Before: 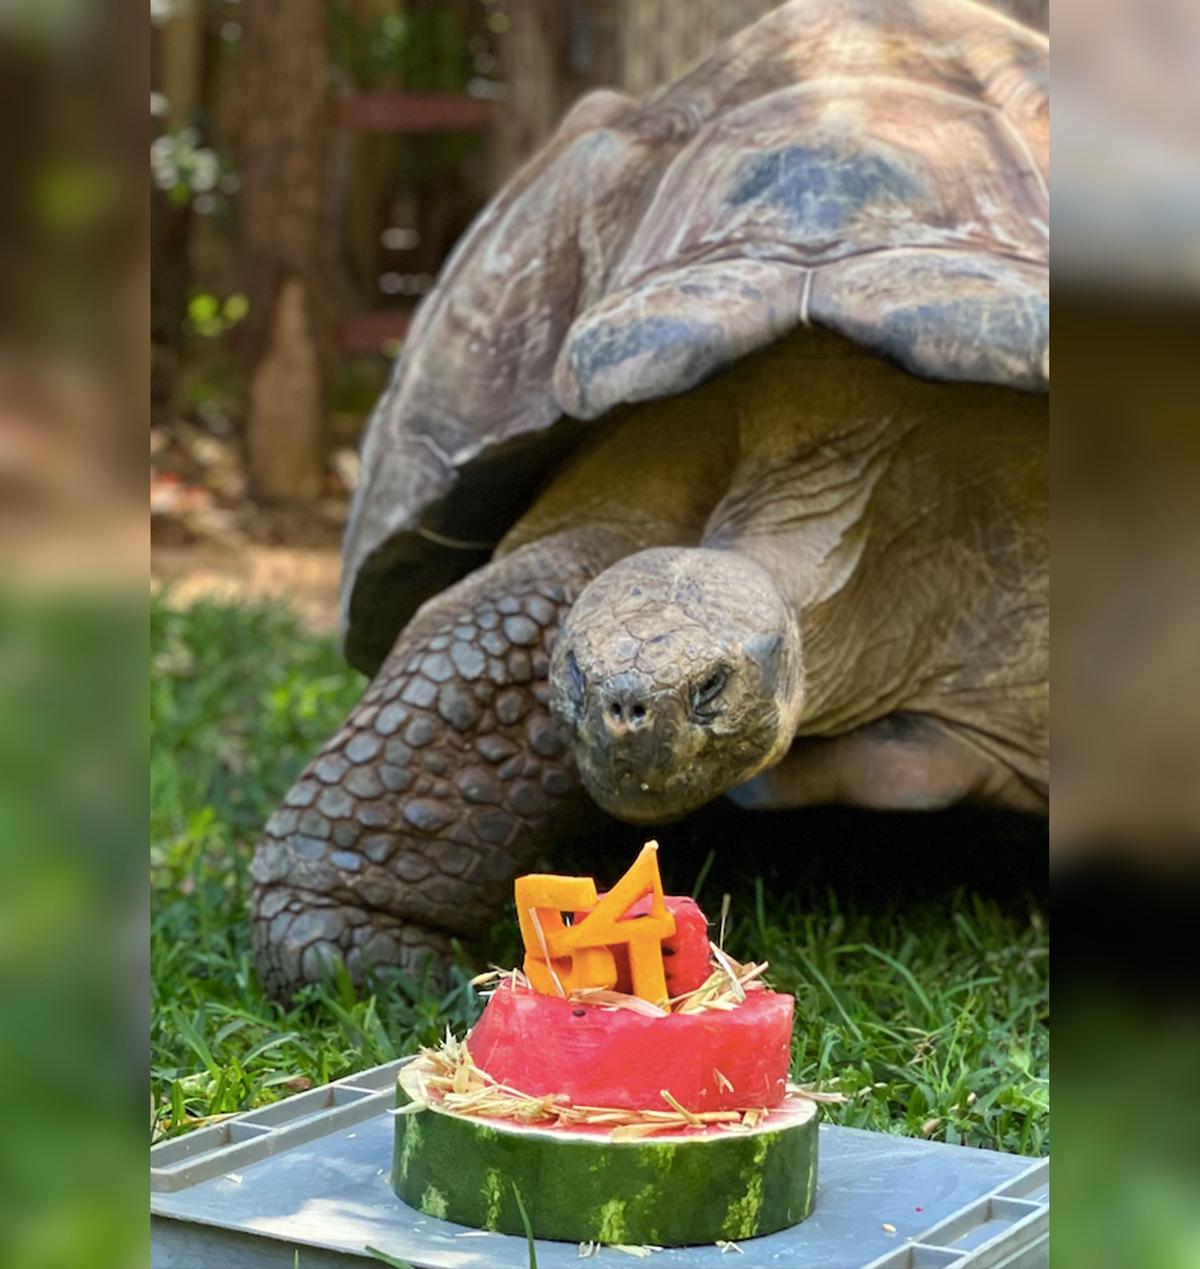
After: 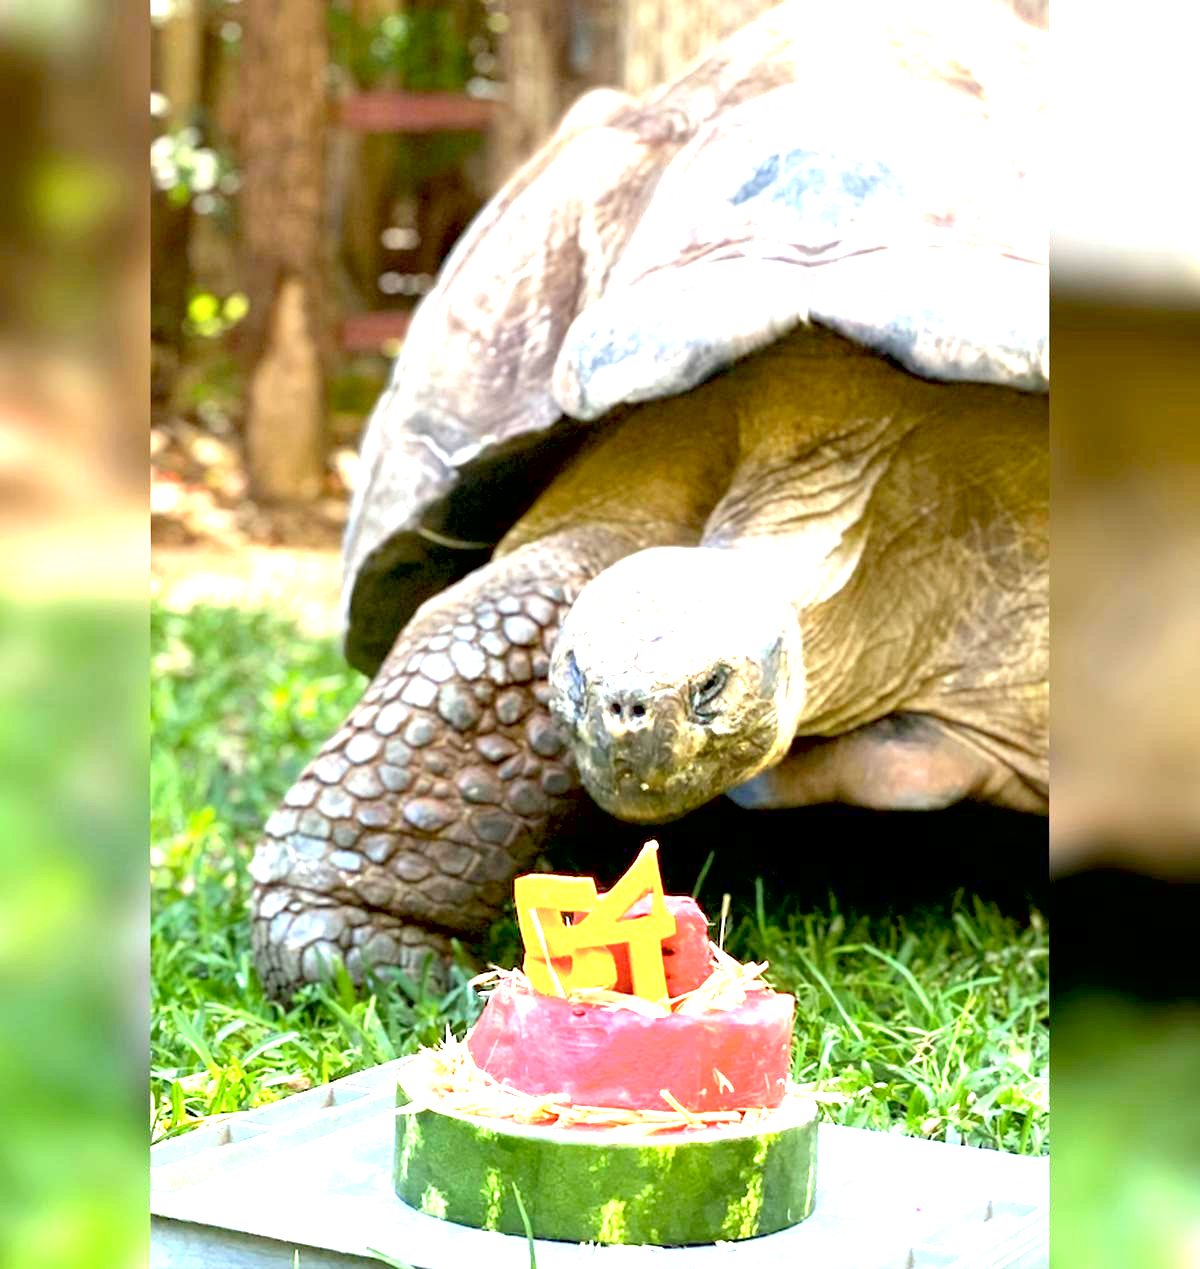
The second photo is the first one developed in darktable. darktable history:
local contrast: mode bilateral grid, contrast 20, coarseness 50, detail 102%, midtone range 0.2
exposure: black level correction 0.006, exposure 2.082 EV, compensate highlight preservation false
